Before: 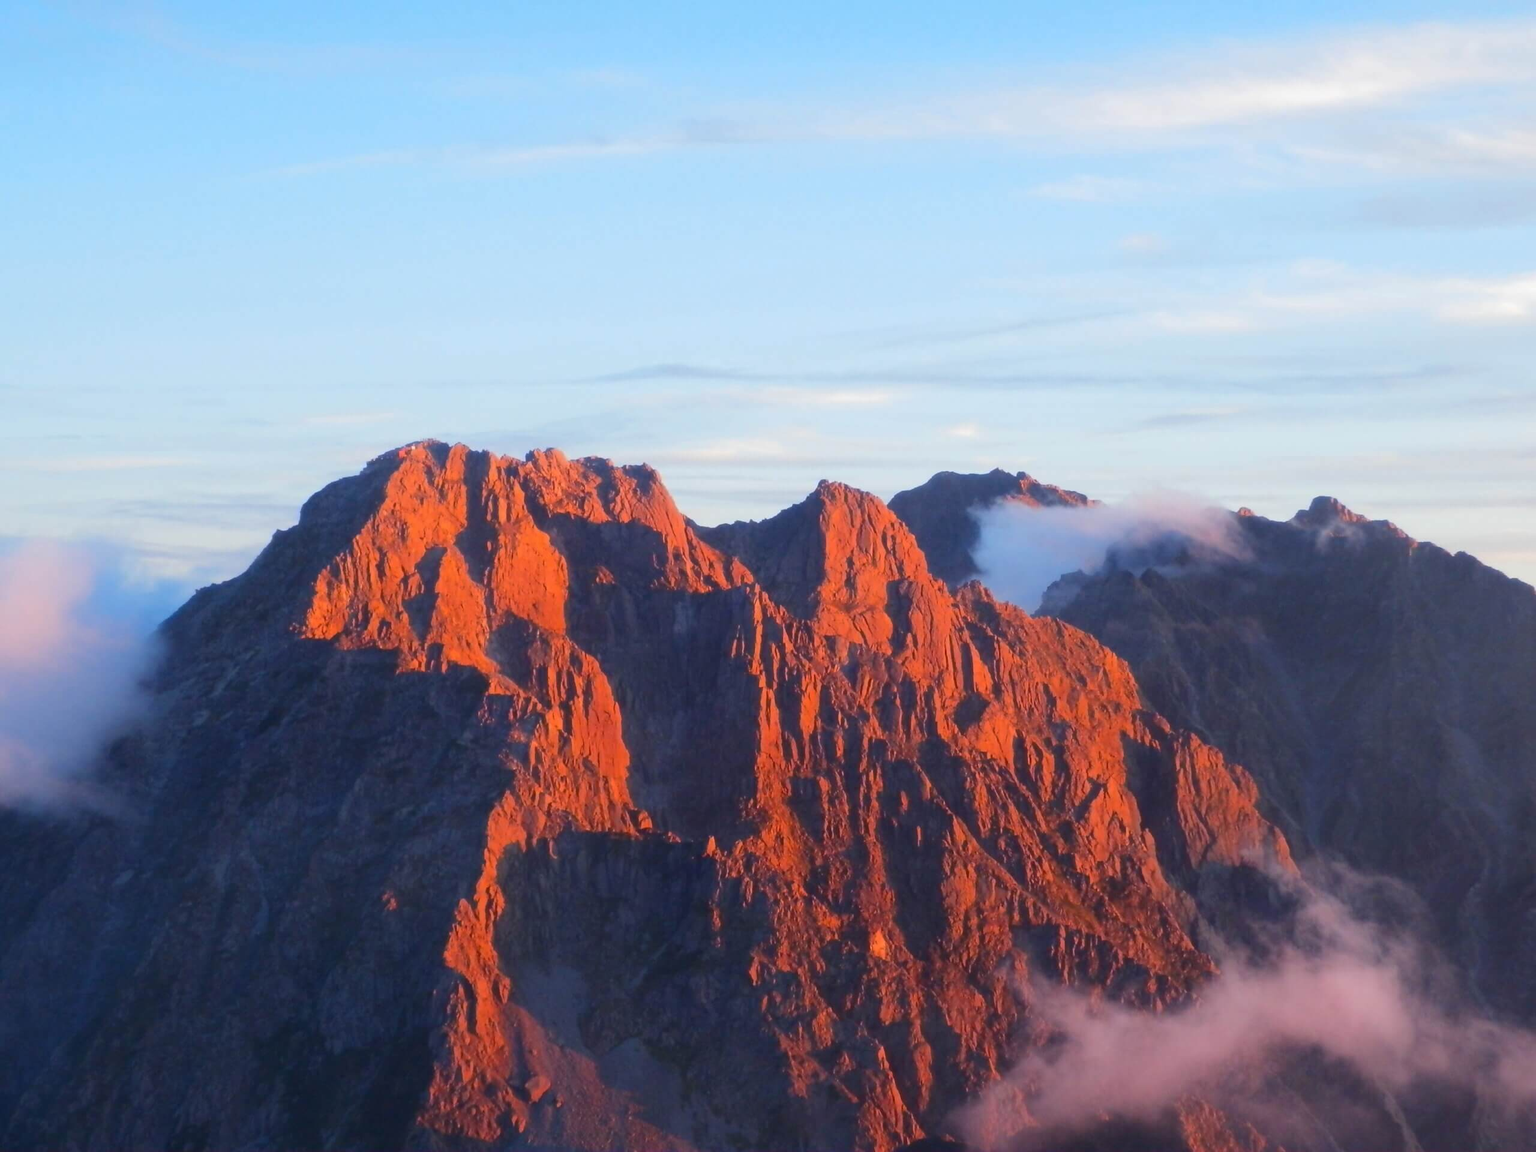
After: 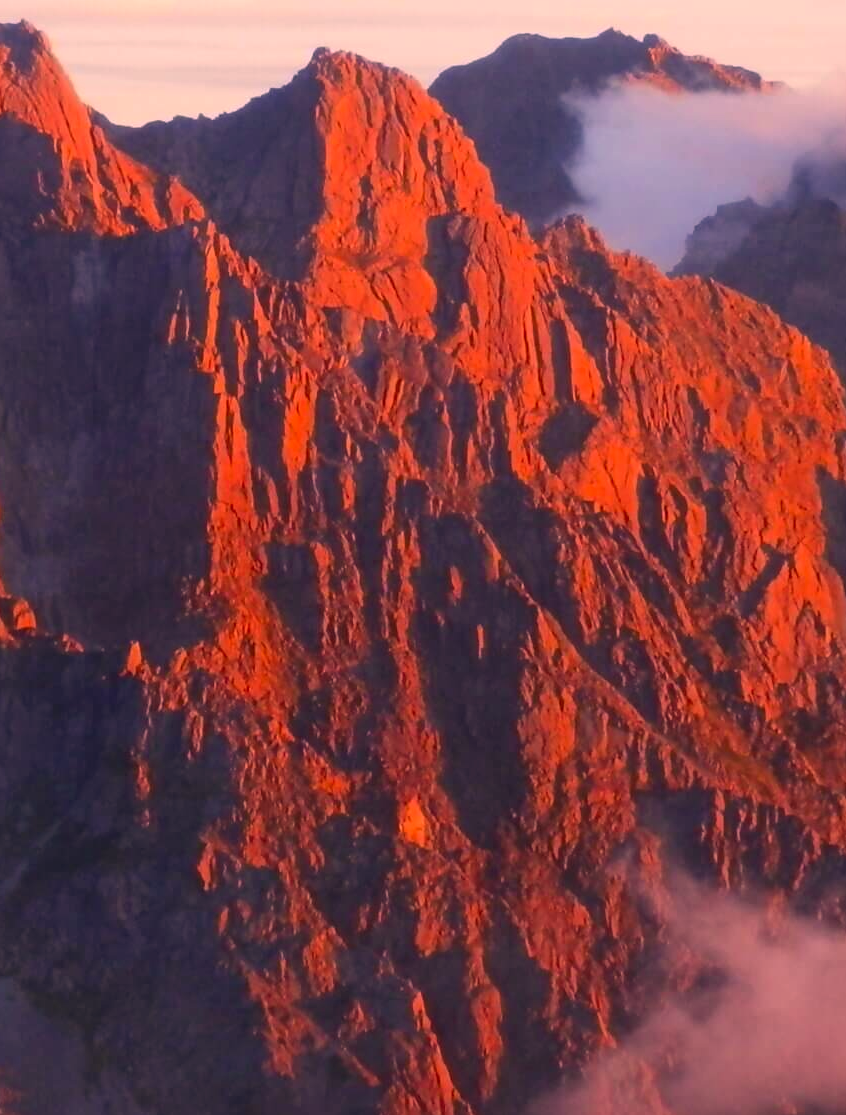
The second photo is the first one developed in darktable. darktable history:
crop: left 41.084%, top 39.198%, right 25.86%, bottom 2.695%
color correction: highlights a* 22.59, highlights b* 21.57
